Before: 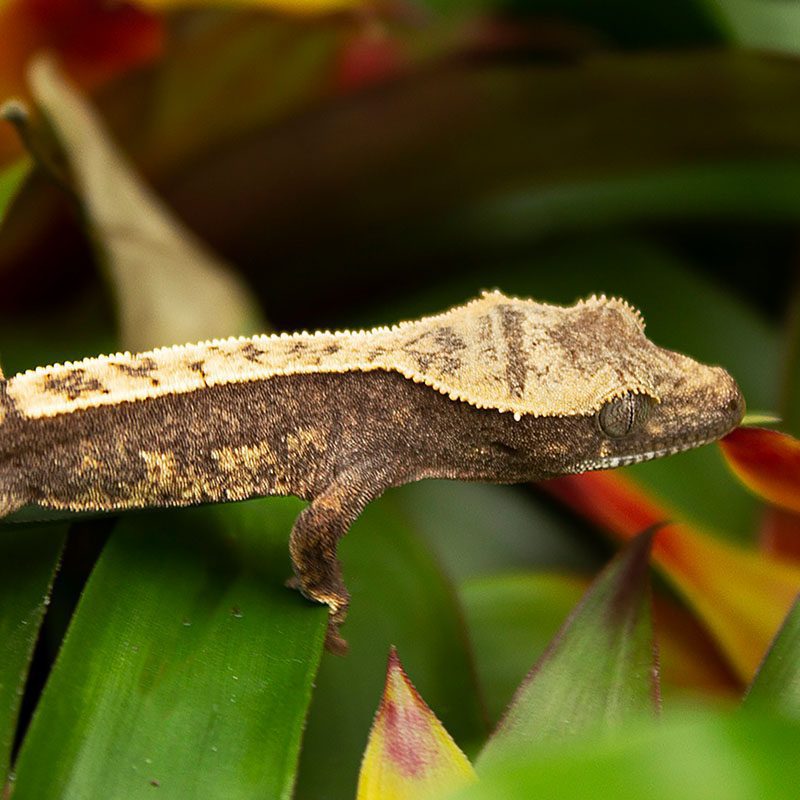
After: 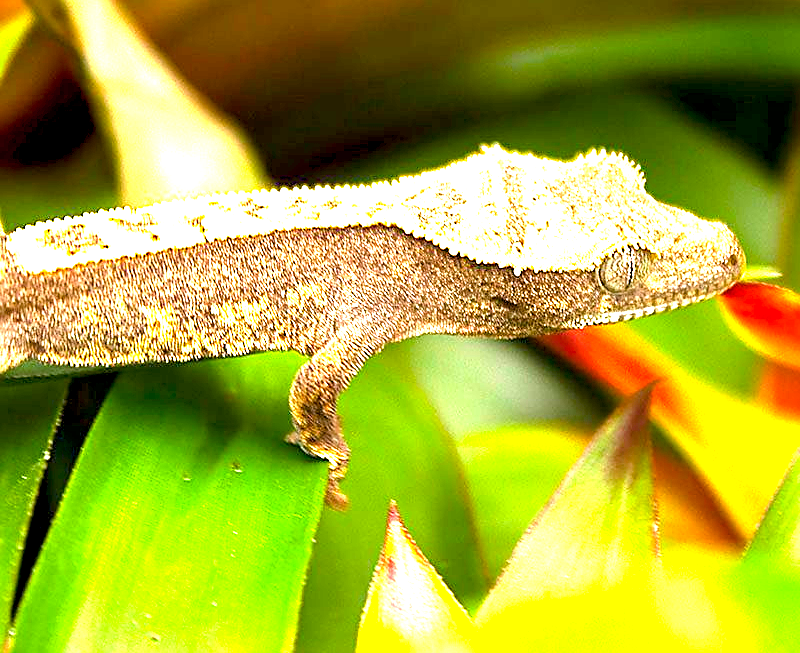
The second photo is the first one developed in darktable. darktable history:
sharpen: on, module defaults
color balance rgb: shadows lift › chroma 0.91%, shadows lift › hue 114.47°, global offset › luminance -0.982%, linear chroma grading › global chroma 2.813%, perceptual saturation grading › global saturation 17.015%
exposure: exposure 2.914 EV, compensate highlight preservation false
crop and rotate: top 18.253%
